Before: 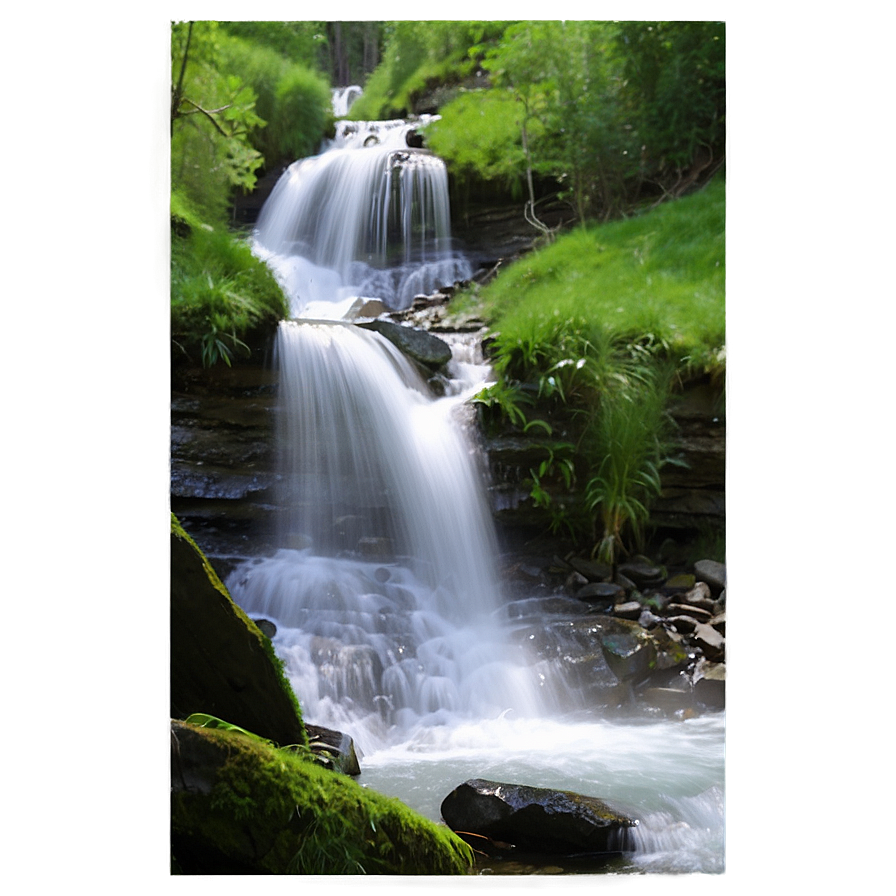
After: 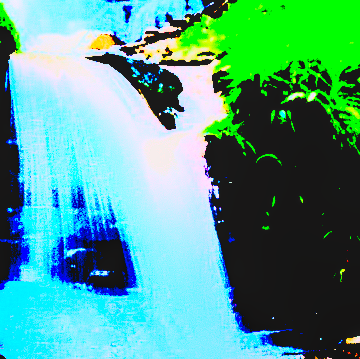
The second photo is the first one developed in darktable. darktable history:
color correction: highlights a* 3.3, highlights b* 1.7, saturation 1.16
local contrast: on, module defaults
color zones: curves: ch1 [(0, 0.469) (0.001, 0.469) (0.12, 0.446) (0.248, 0.469) (0.5, 0.5) (0.748, 0.5) (0.999, 0.469) (1, 0.469)]
crop: left 30.04%, top 29.826%, right 29.703%, bottom 30.107%
color balance rgb: linear chroma grading › global chroma 15.375%, perceptual saturation grading › global saturation 2.048%, perceptual saturation grading › highlights -2.856%, perceptual saturation grading › mid-tones 4.308%, perceptual saturation grading › shadows 7.71%, global vibrance 1.097%, saturation formula JzAzBz (2021)
shadows and highlights: shadows 20.8, highlights -36.82, soften with gaussian
exposure: black level correction 0.1, exposure 3.055 EV, compensate highlight preservation false
